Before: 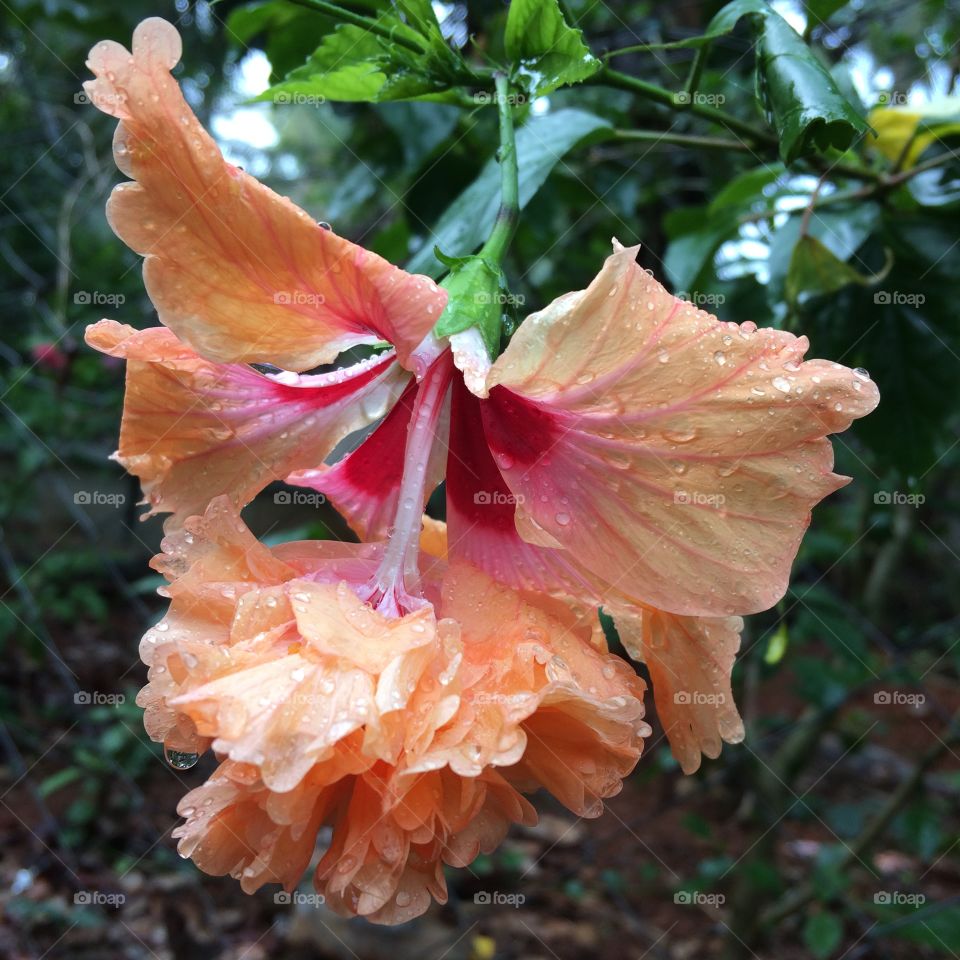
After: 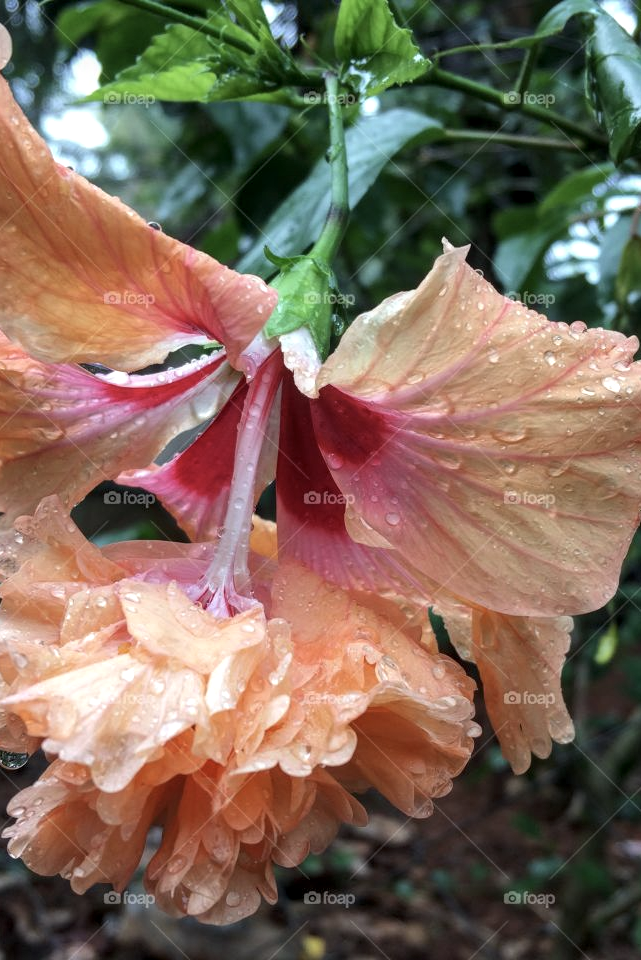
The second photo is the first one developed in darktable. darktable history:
contrast brightness saturation: saturation -0.17
crop and rotate: left 17.732%, right 15.423%
local contrast: detail 130%
